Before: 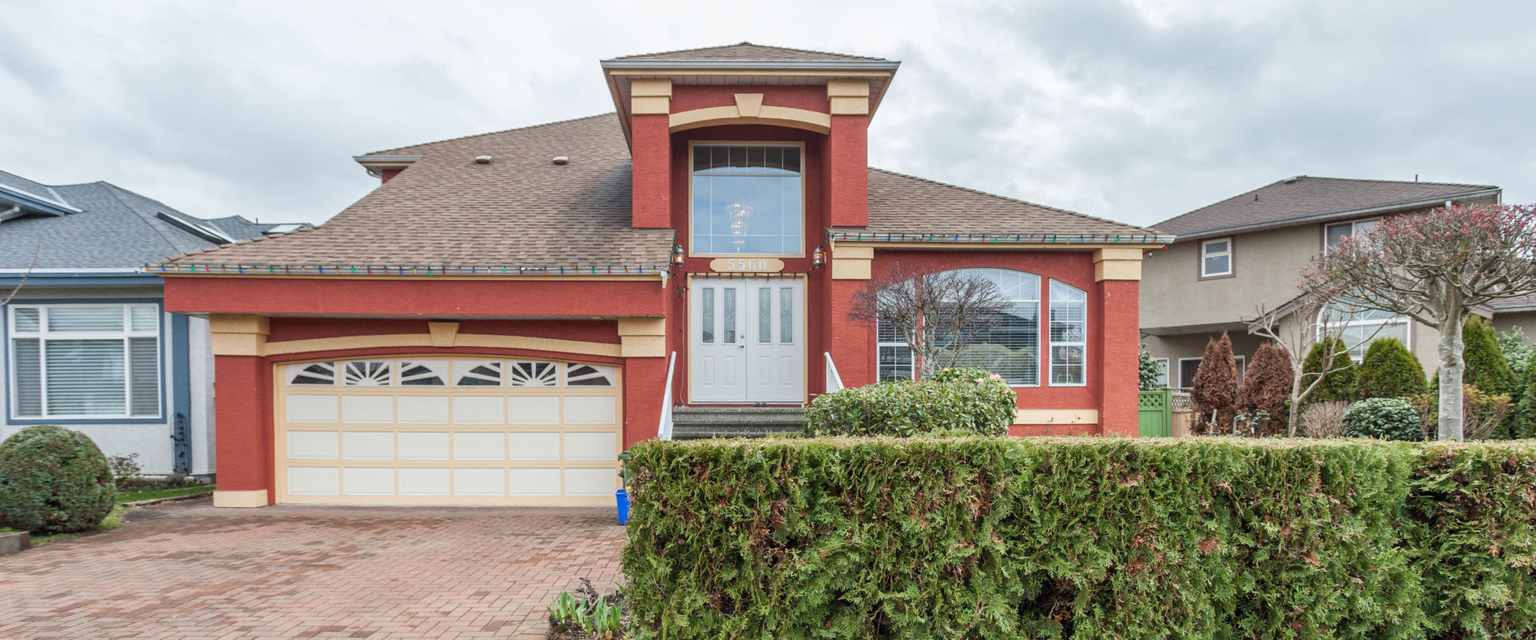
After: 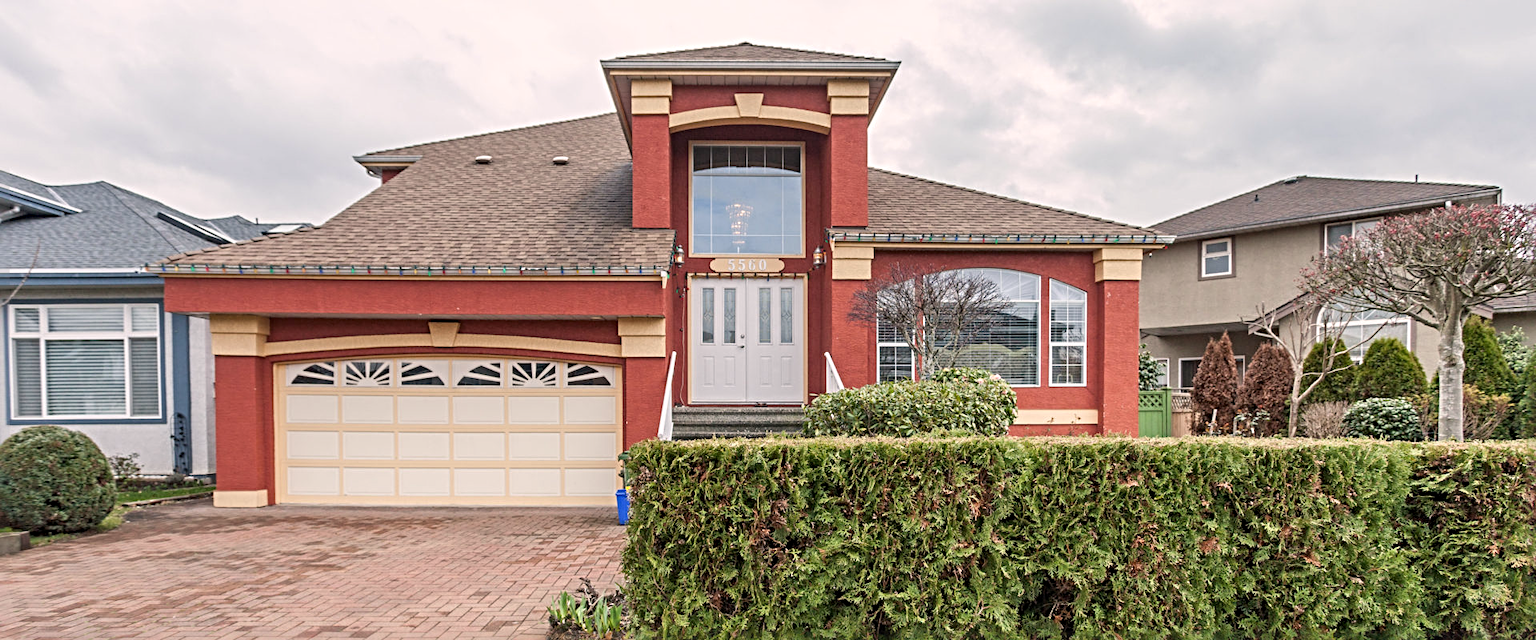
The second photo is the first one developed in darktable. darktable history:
color correction: highlights a* 5.81, highlights b* 4.84
sharpen: radius 4.883
